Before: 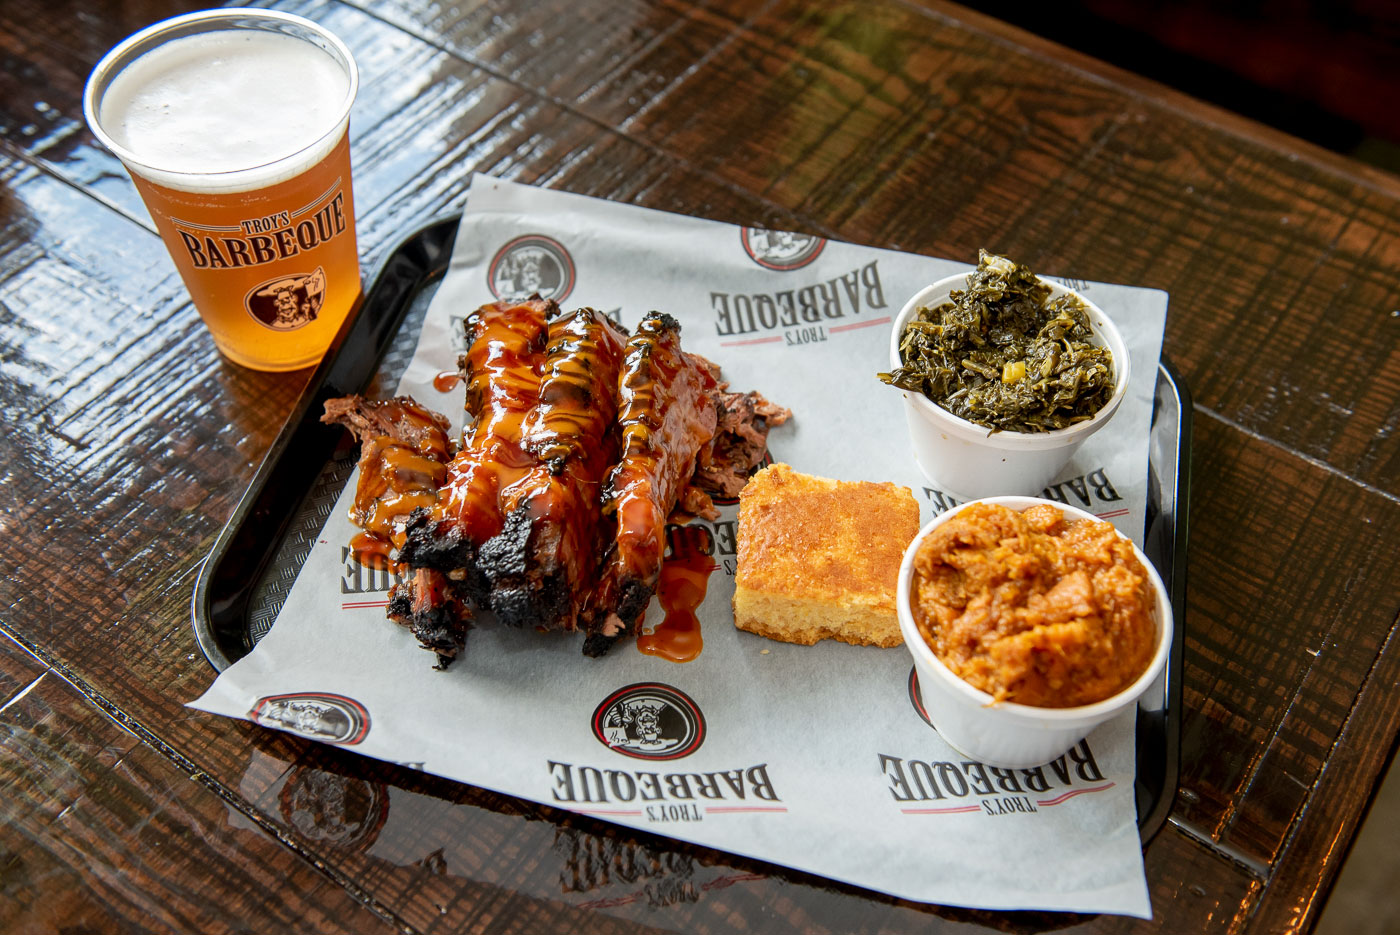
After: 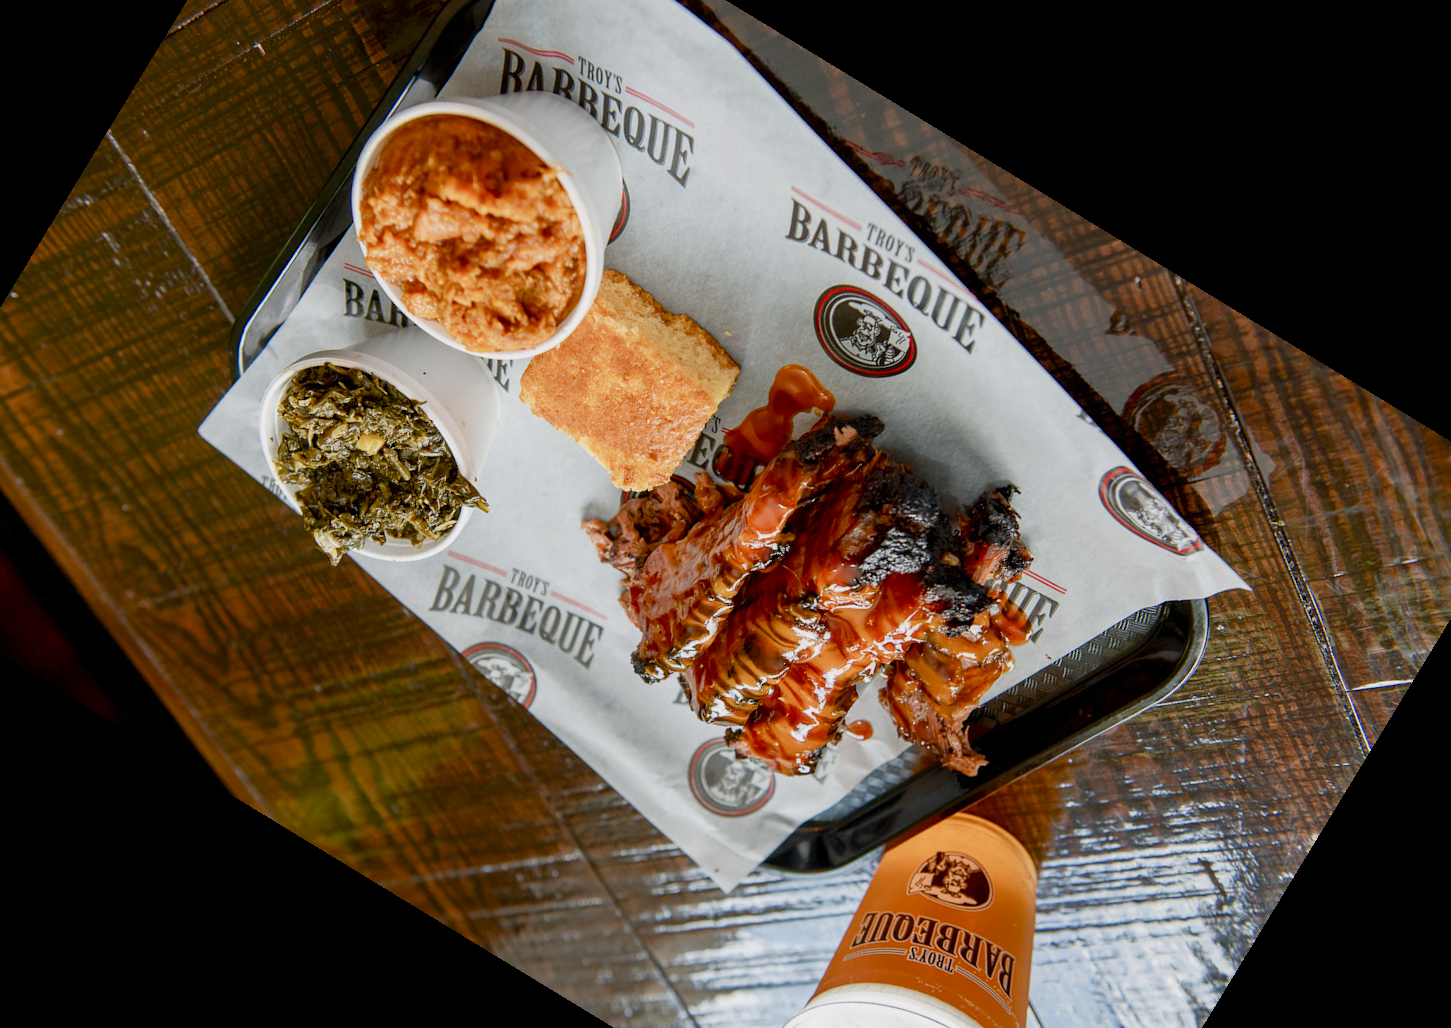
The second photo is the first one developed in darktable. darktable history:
crop and rotate: angle 148.68°, left 9.111%, top 15.603%, right 4.588%, bottom 17.041%
color balance rgb: shadows lift › chroma 1%, shadows lift › hue 113°, highlights gain › chroma 0.2%, highlights gain › hue 333°, perceptual saturation grading › global saturation 20%, perceptual saturation grading › highlights -50%, perceptual saturation grading › shadows 25%, contrast -10%
tone equalizer: -8 EV 0.06 EV, smoothing diameter 25%, edges refinement/feathering 10, preserve details guided filter
